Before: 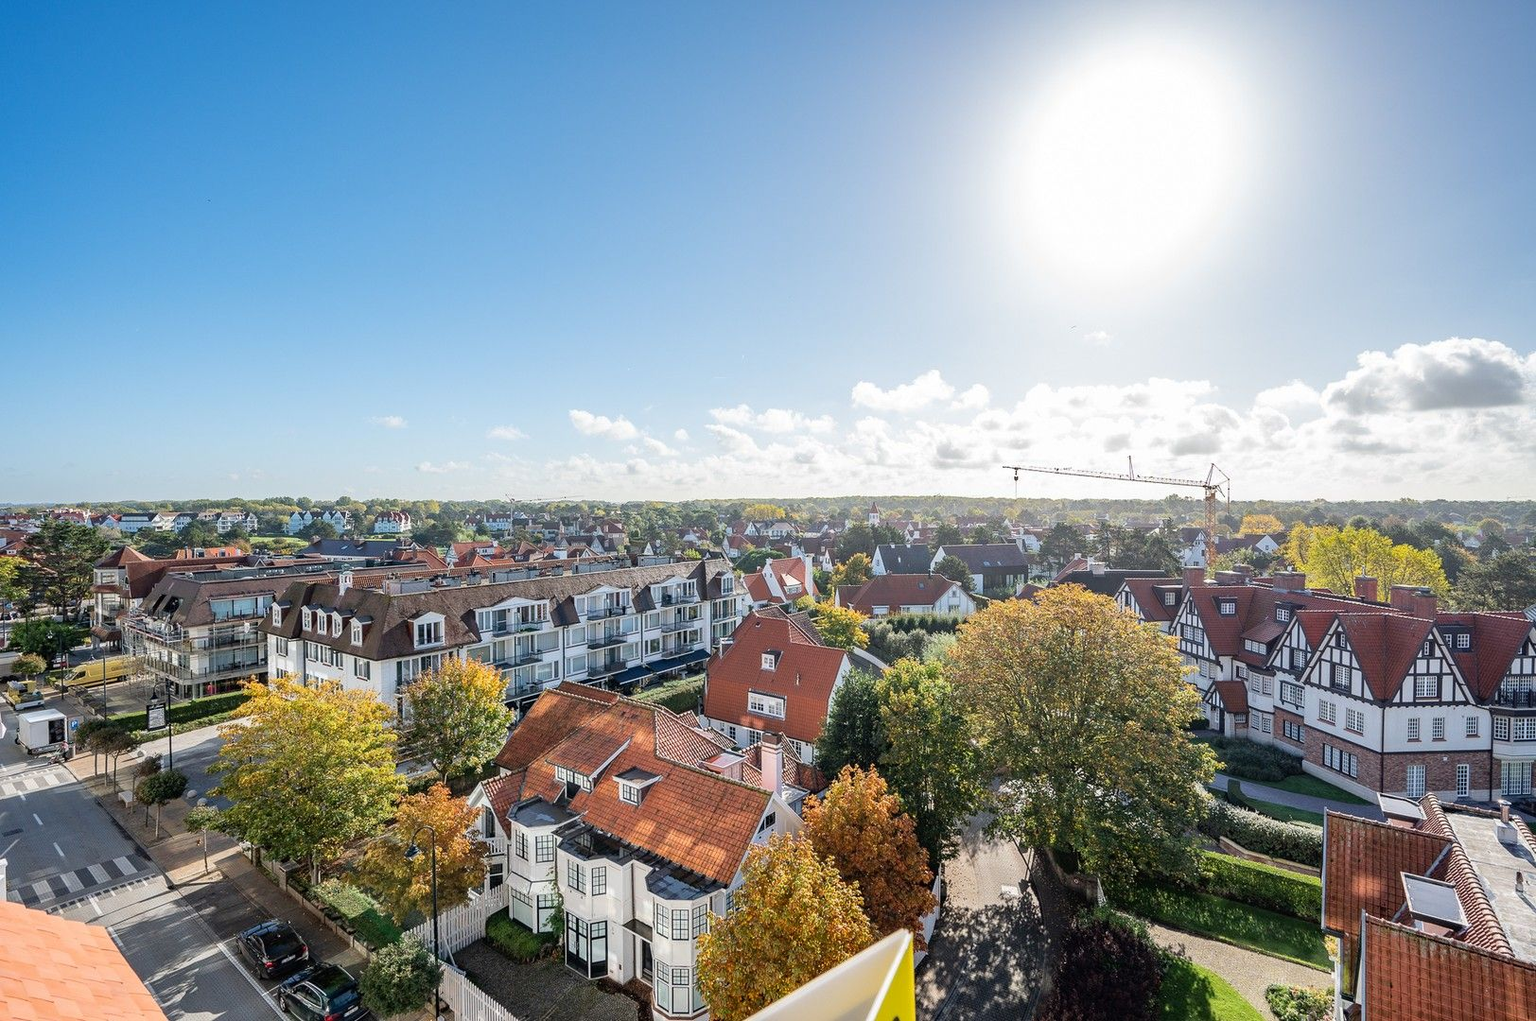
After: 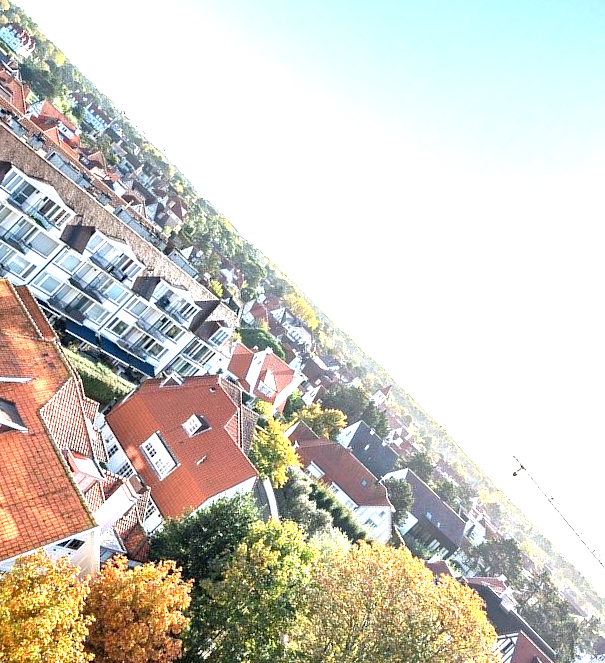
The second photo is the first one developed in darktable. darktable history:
exposure: black level correction 0, exposure 1.199 EV, compensate highlight preservation false
crop and rotate: angle -45.2°, top 16.02%, right 0.802%, bottom 11.743%
local contrast: mode bilateral grid, contrast 19, coarseness 50, detail 141%, midtone range 0.2
